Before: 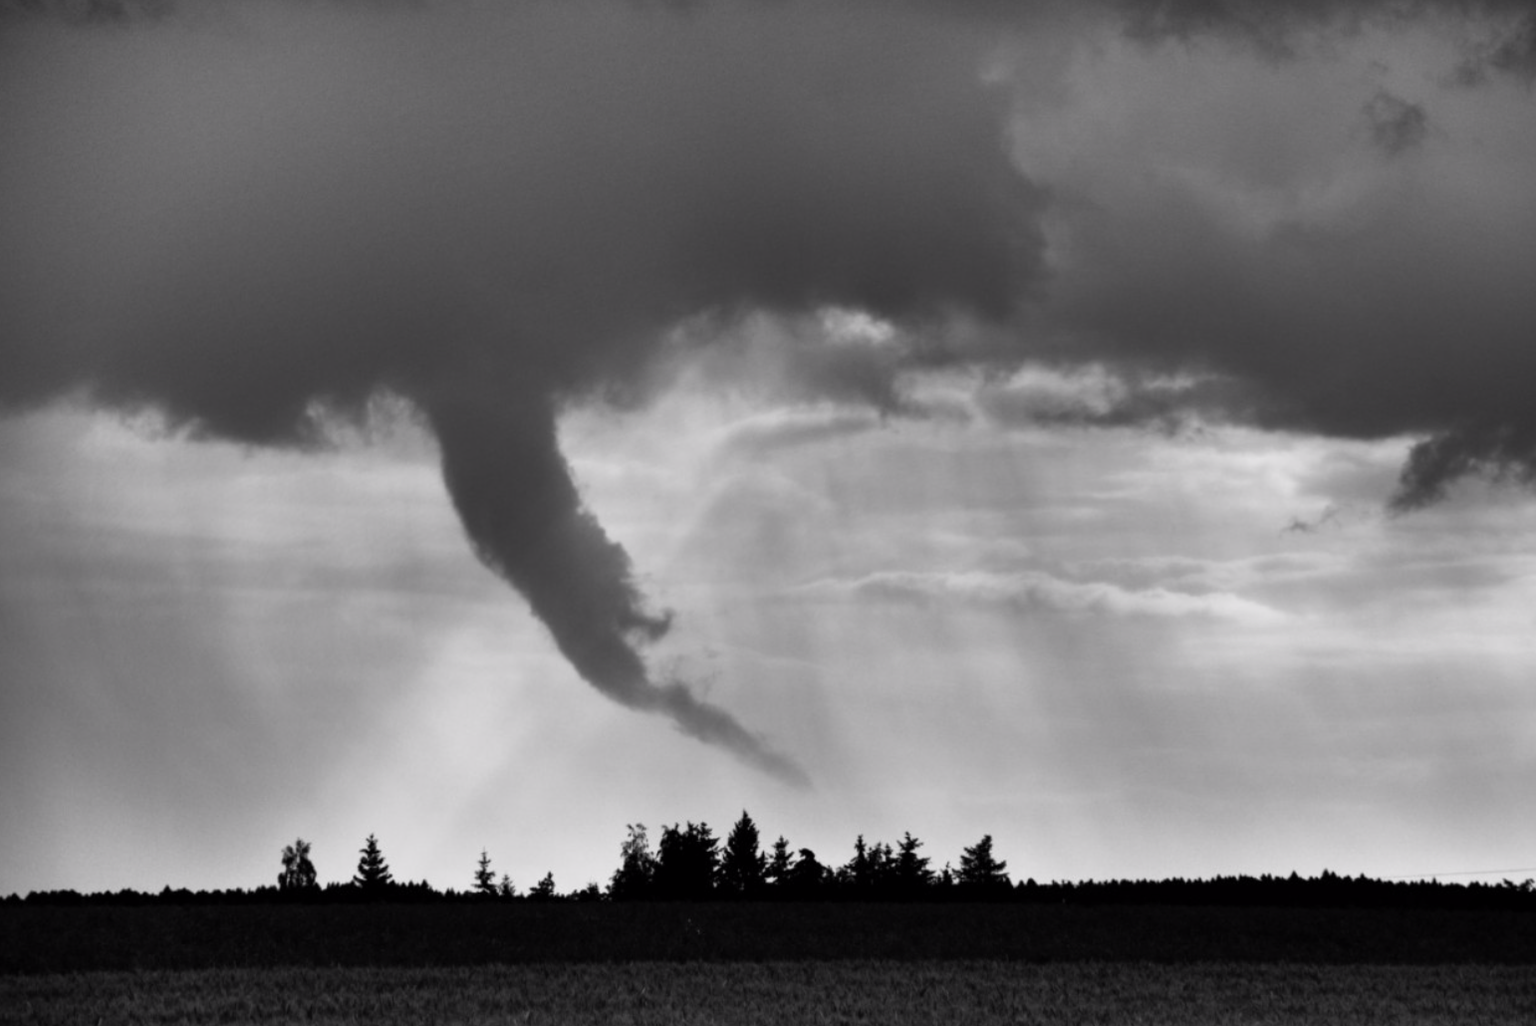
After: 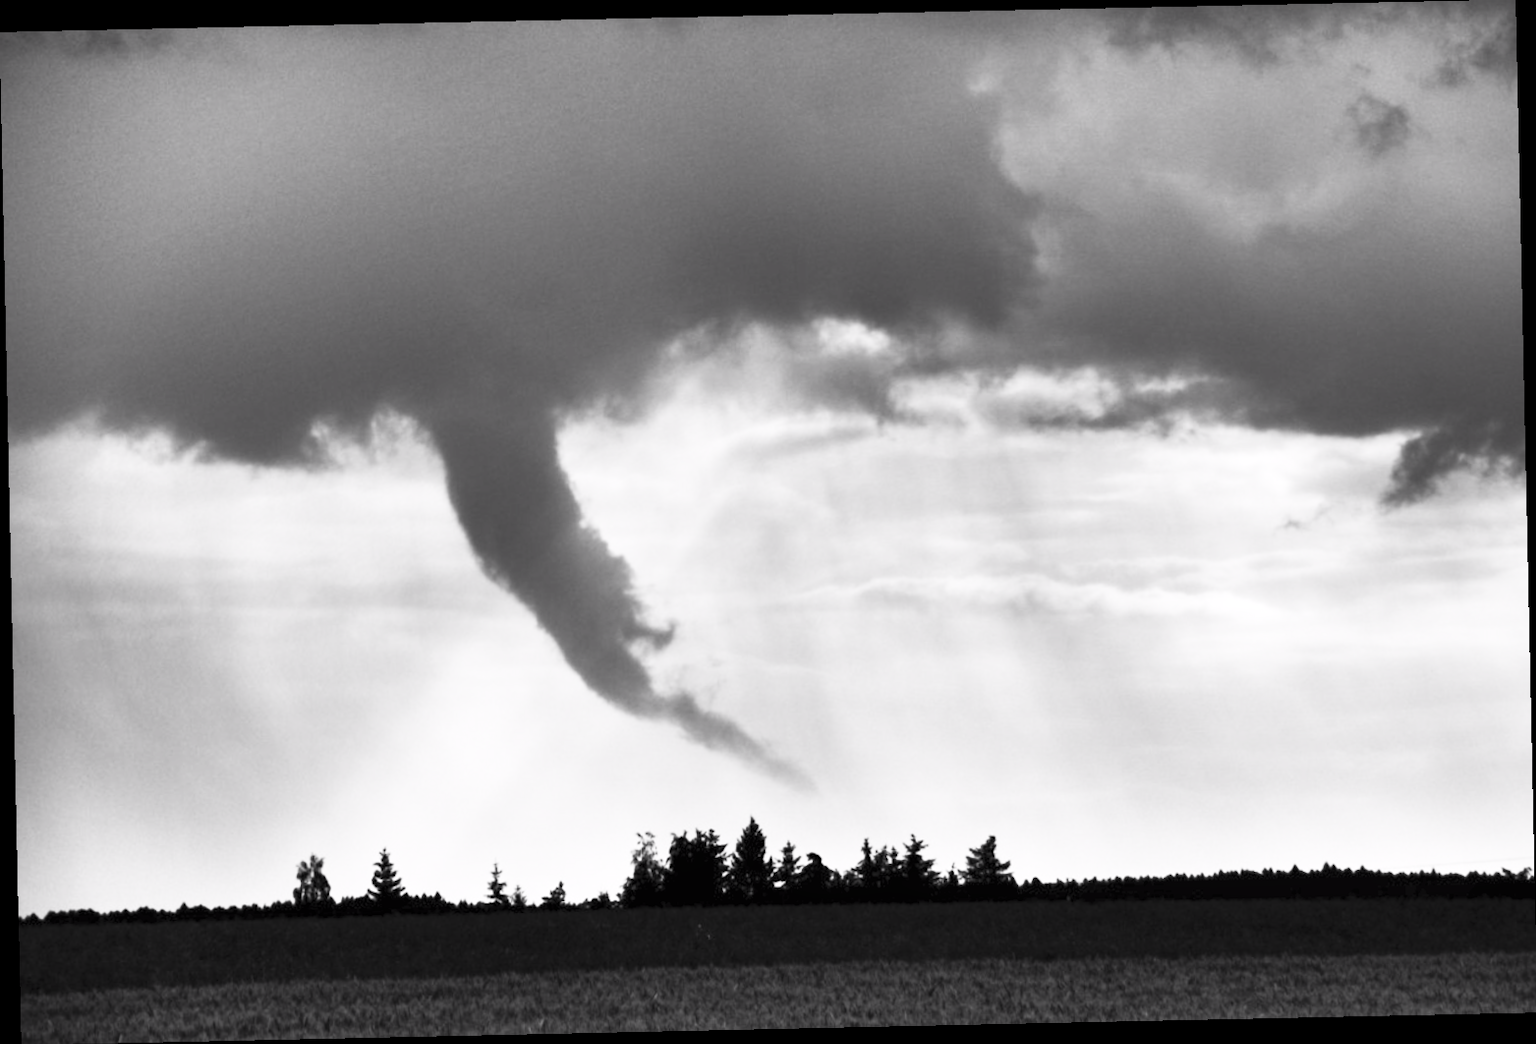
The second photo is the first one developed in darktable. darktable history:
contrast brightness saturation: contrast 0.43, brightness 0.56, saturation -0.19
local contrast: highlights 100%, shadows 100%, detail 120%, midtone range 0.2
rotate and perspective: rotation -1.24°, automatic cropping off
